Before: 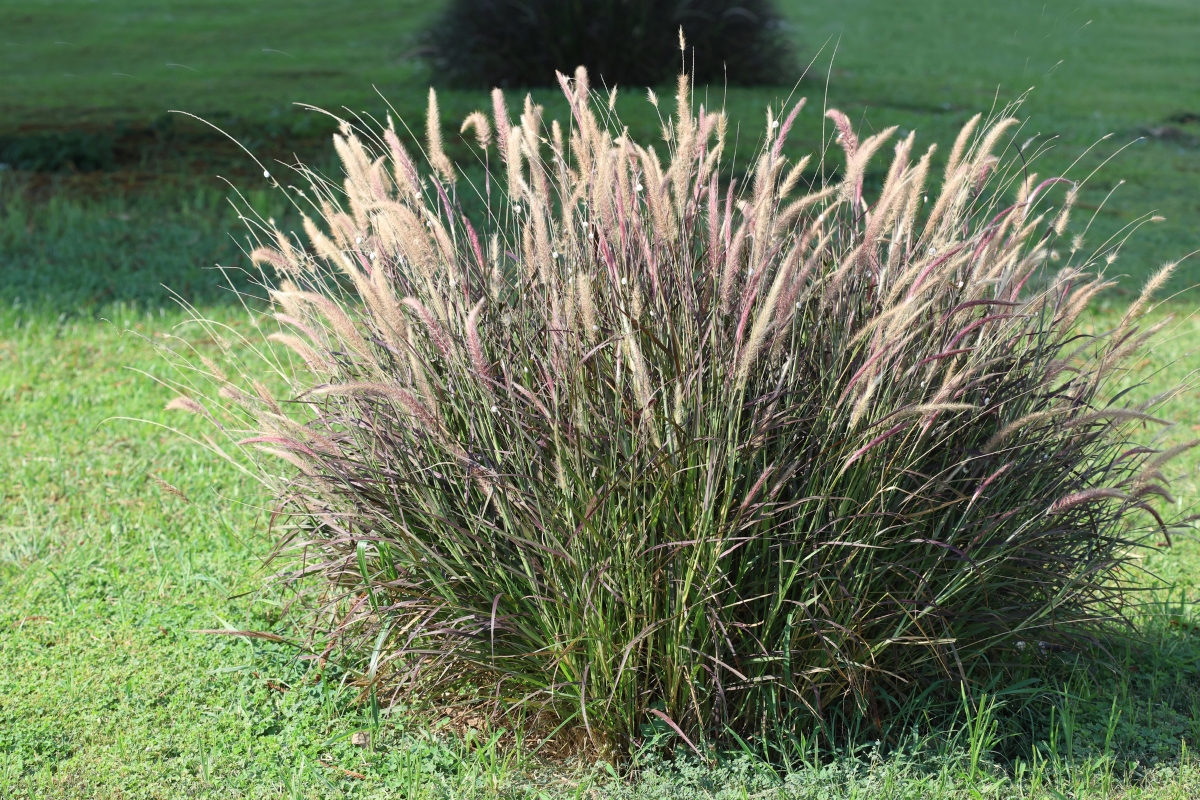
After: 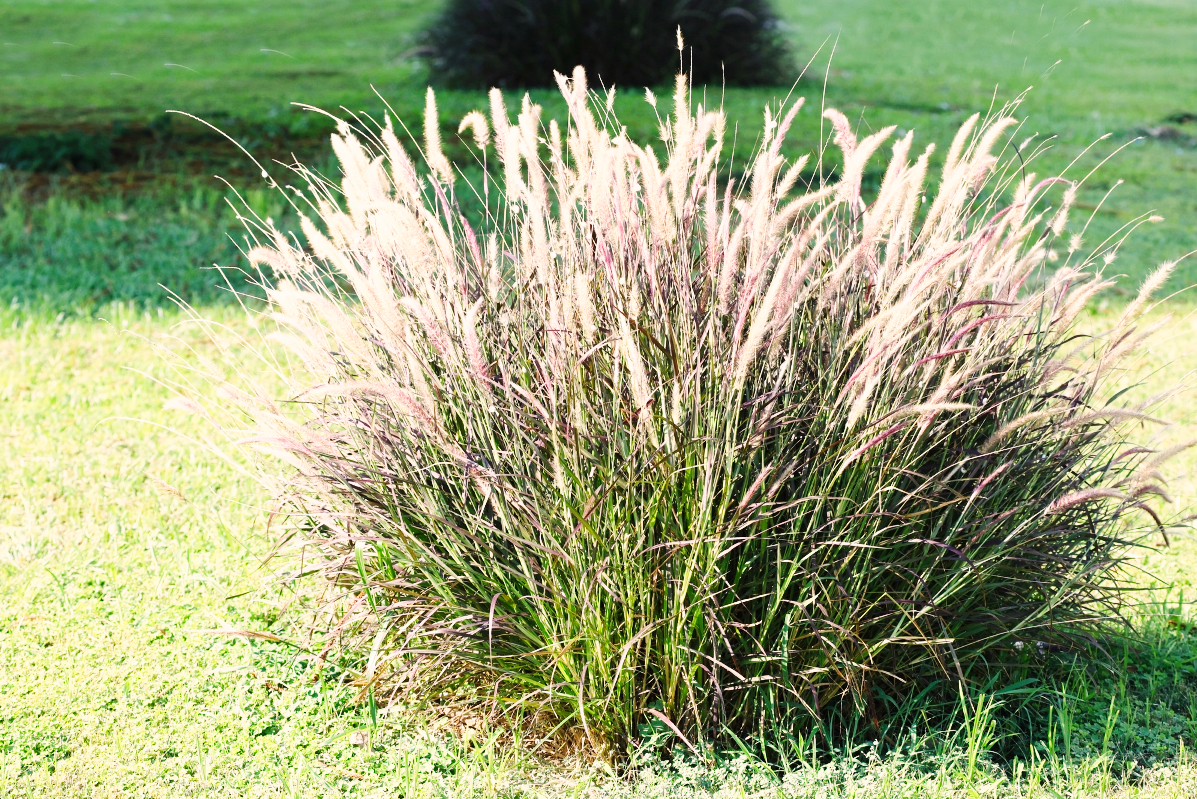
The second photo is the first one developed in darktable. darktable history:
color correction: highlights a* 5.88, highlights b* 4.69
crop and rotate: left 0.176%, bottom 0.012%
base curve: curves: ch0 [(0, 0.003) (0.001, 0.002) (0.006, 0.004) (0.02, 0.022) (0.048, 0.086) (0.094, 0.234) (0.162, 0.431) (0.258, 0.629) (0.385, 0.8) (0.548, 0.918) (0.751, 0.988) (1, 1)], preserve colors none
tone equalizer: on, module defaults
